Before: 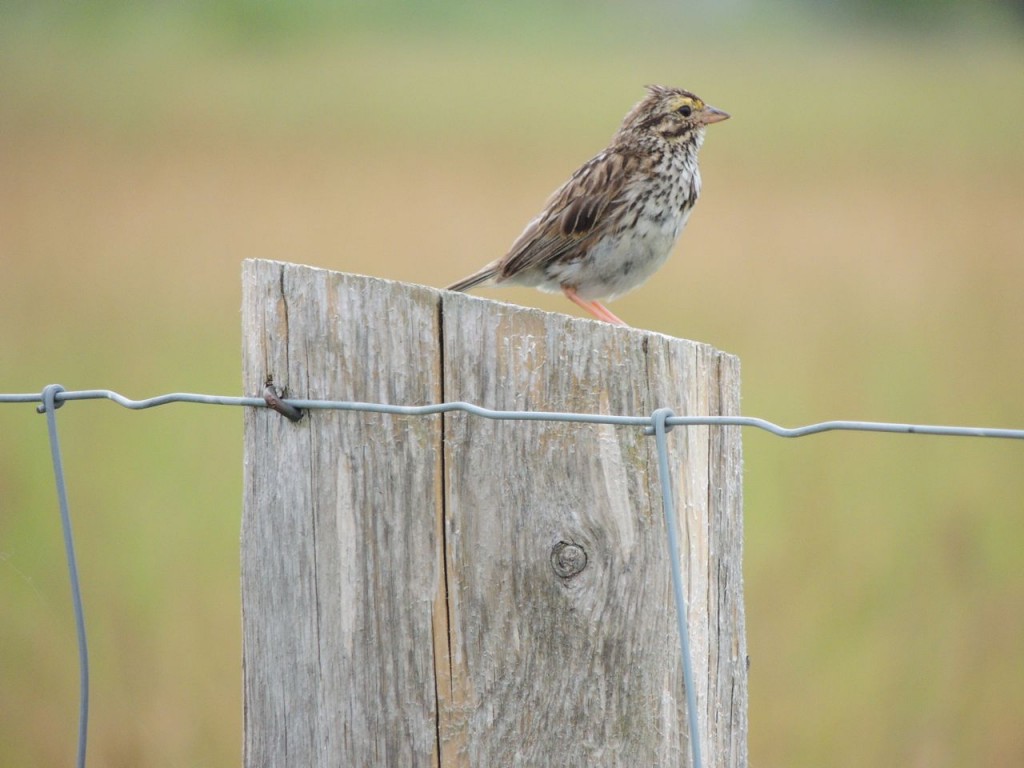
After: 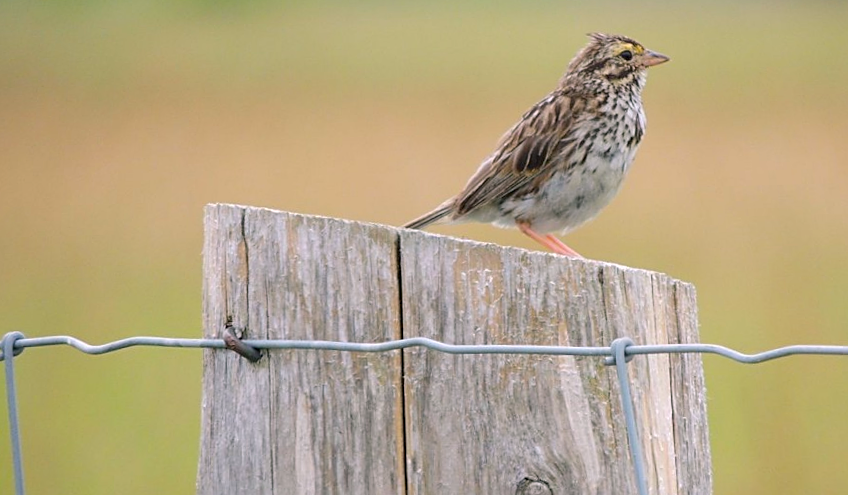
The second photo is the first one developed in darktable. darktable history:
crop: left 1.509%, top 3.452%, right 7.696%, bottom 28.452%
rotate and perspective: rotation -1.68°, lens shift (vertical) -0.146, crop left 0.049, crop right 0.912, crop top 0.032, crop bottom 0.96
sharpen: on, module defaults
color balance rgb: shadows lift › chroma 2%, shadows lift › hue 217.2°, power › chroma 0.25%, power › hue 60°, highlights gain › chroma 1.5%, highlights gain › hue 309.6°, global offset › luminance -0.25%, perceptual saturation grading › global saturation 15%, global vibrance 15%
